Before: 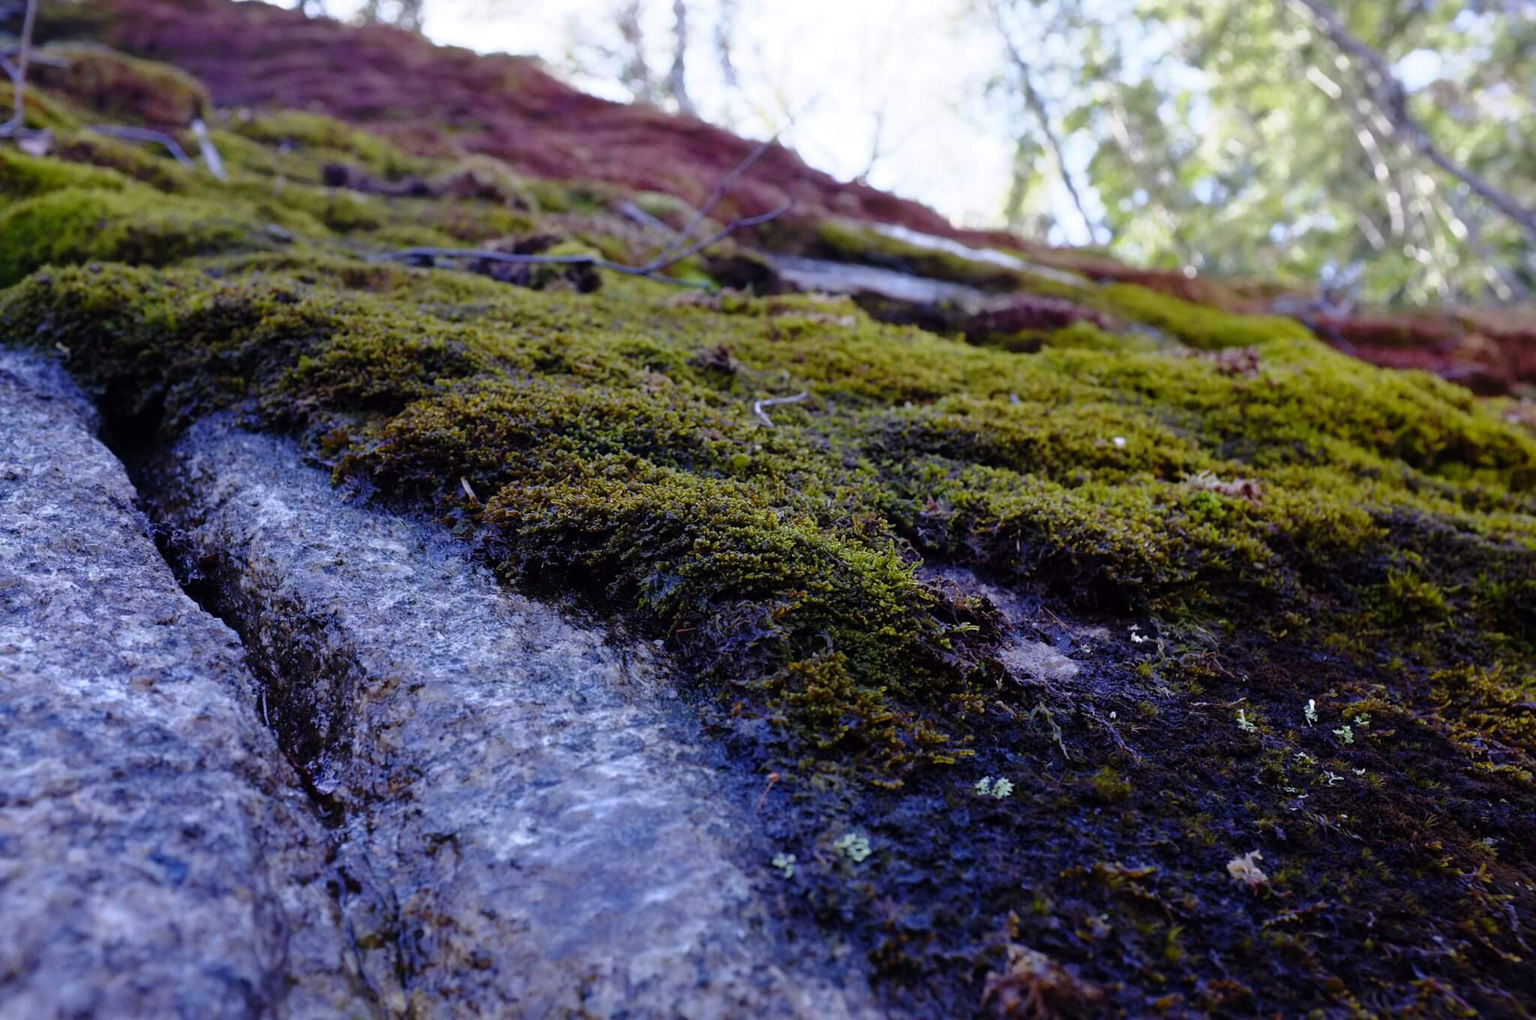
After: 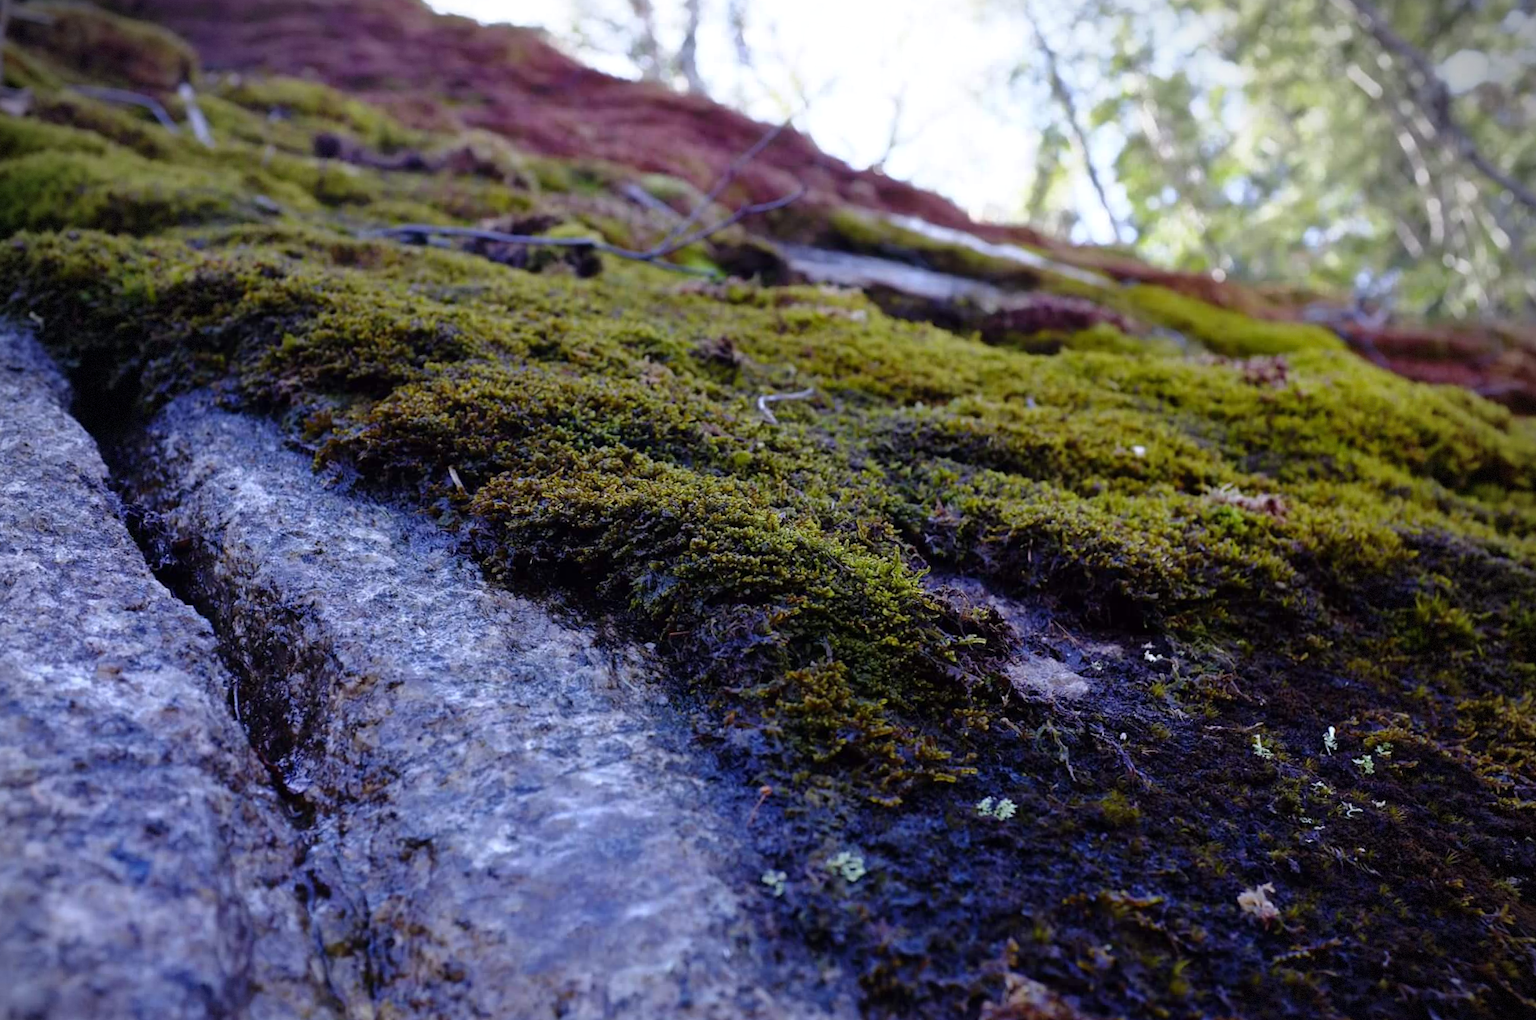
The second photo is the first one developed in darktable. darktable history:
crop and rotate: angle -1.8°
vignetting: brightness -0.579, saturation -0.267, center (-0.03, 0.243), dithering 8-bit output, unbound false
exposure: exposure 0.075 EV, compensate highlight preservation false
